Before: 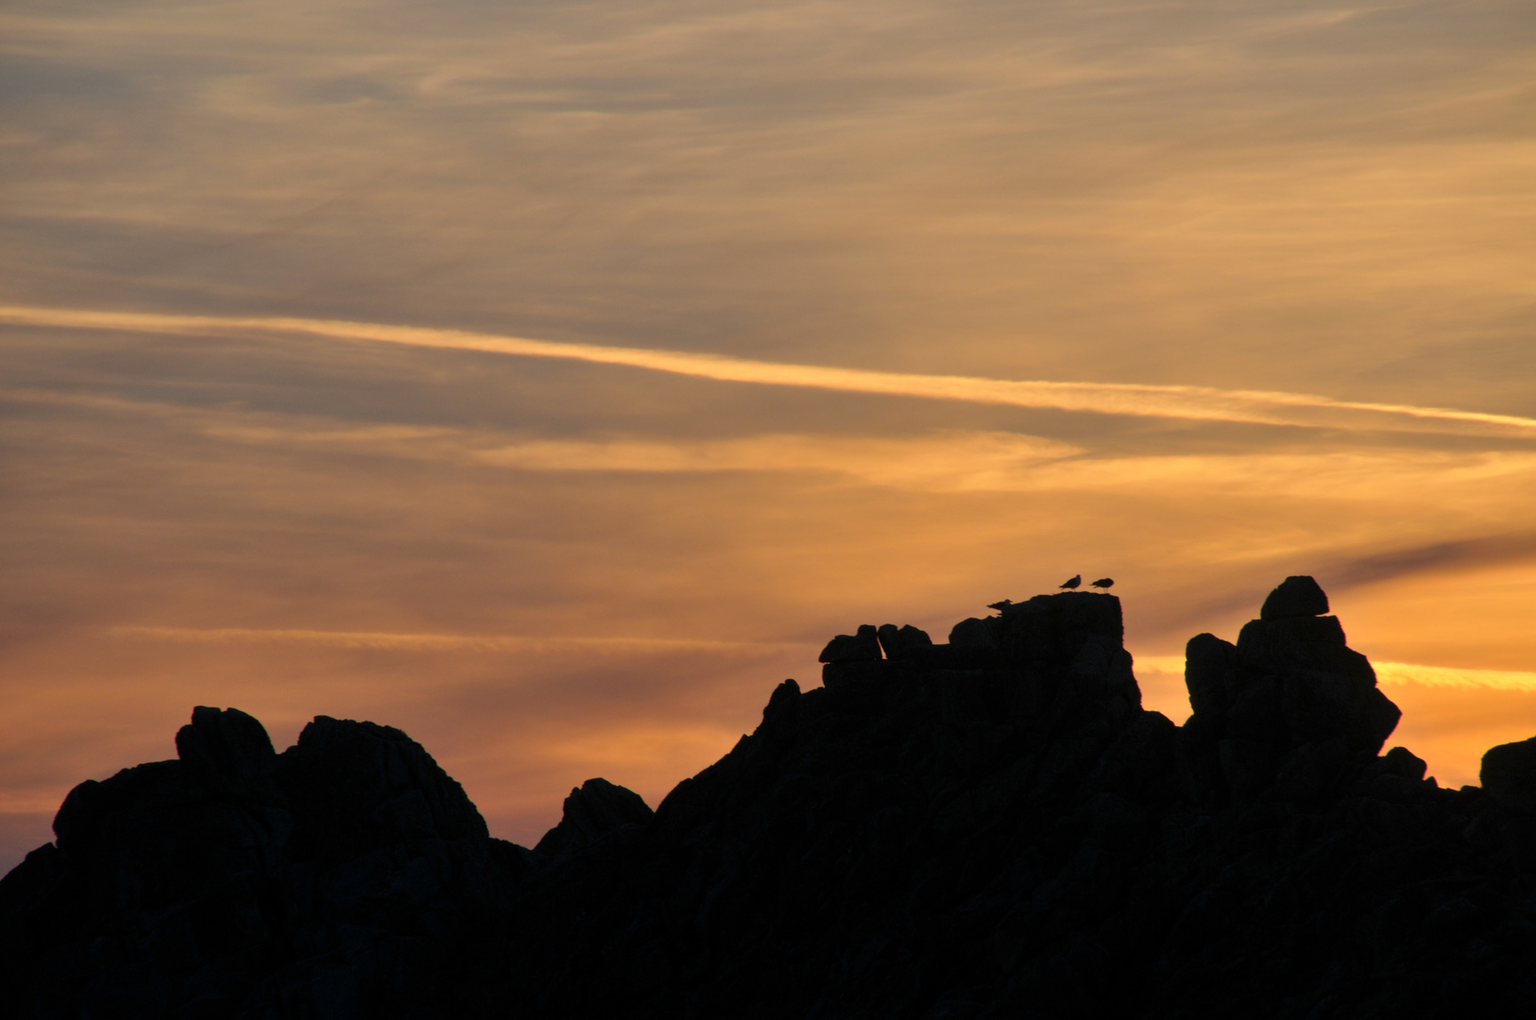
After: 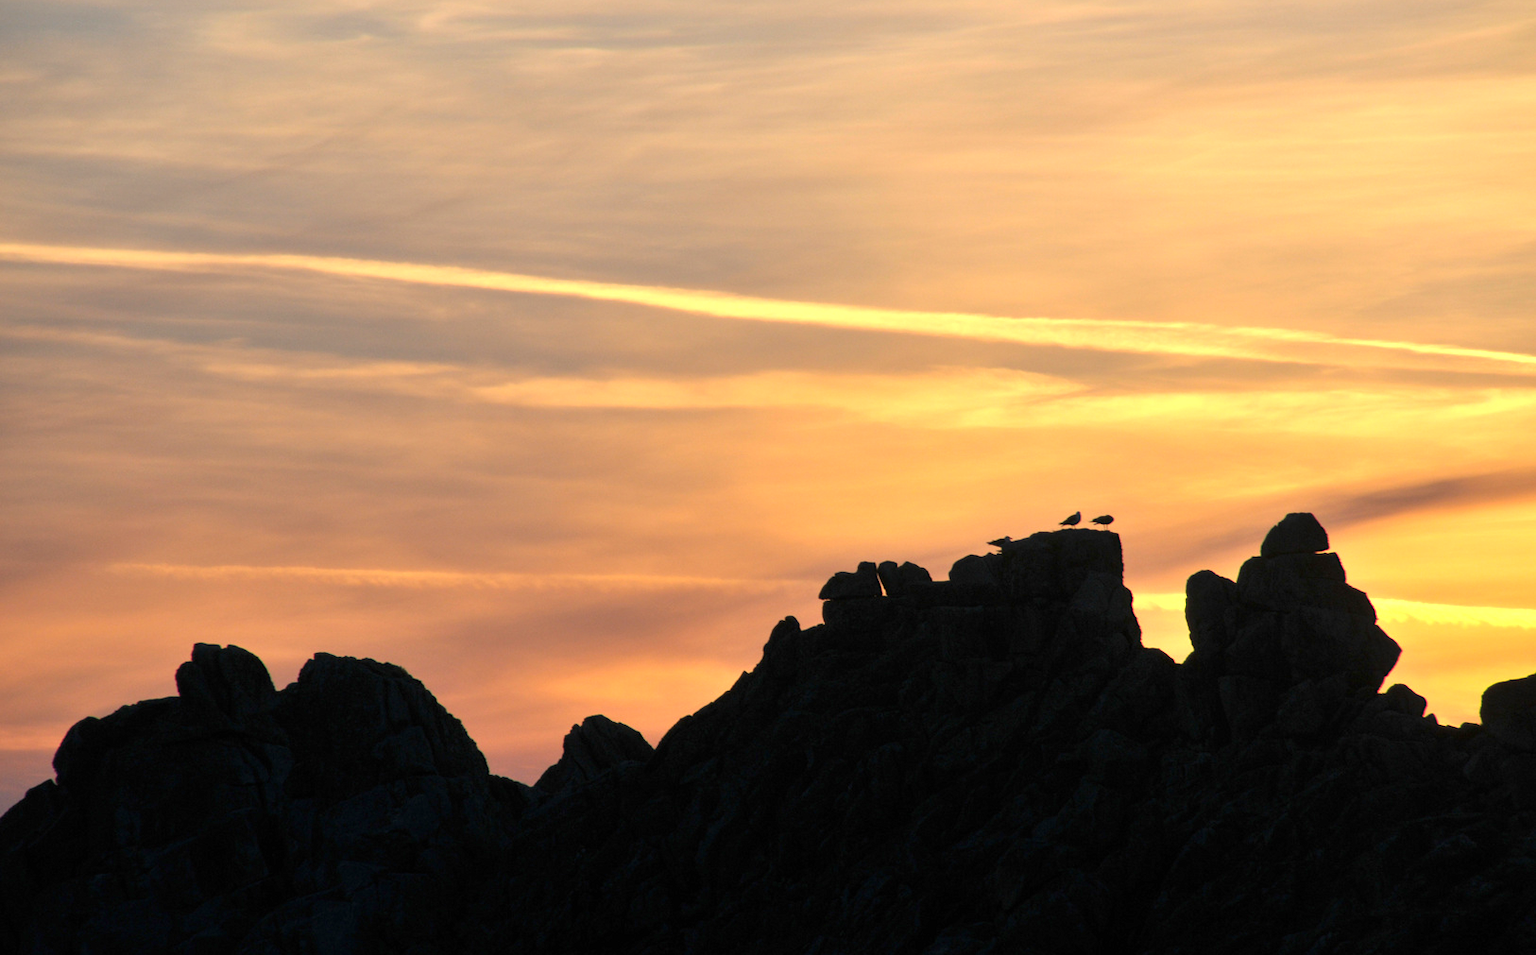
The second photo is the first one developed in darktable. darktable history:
exposure: black level correction 0, exposure 0.95 EV, compensate exposure bias true, compensate highlight preservation false
crop and rotate: top 6.25%
